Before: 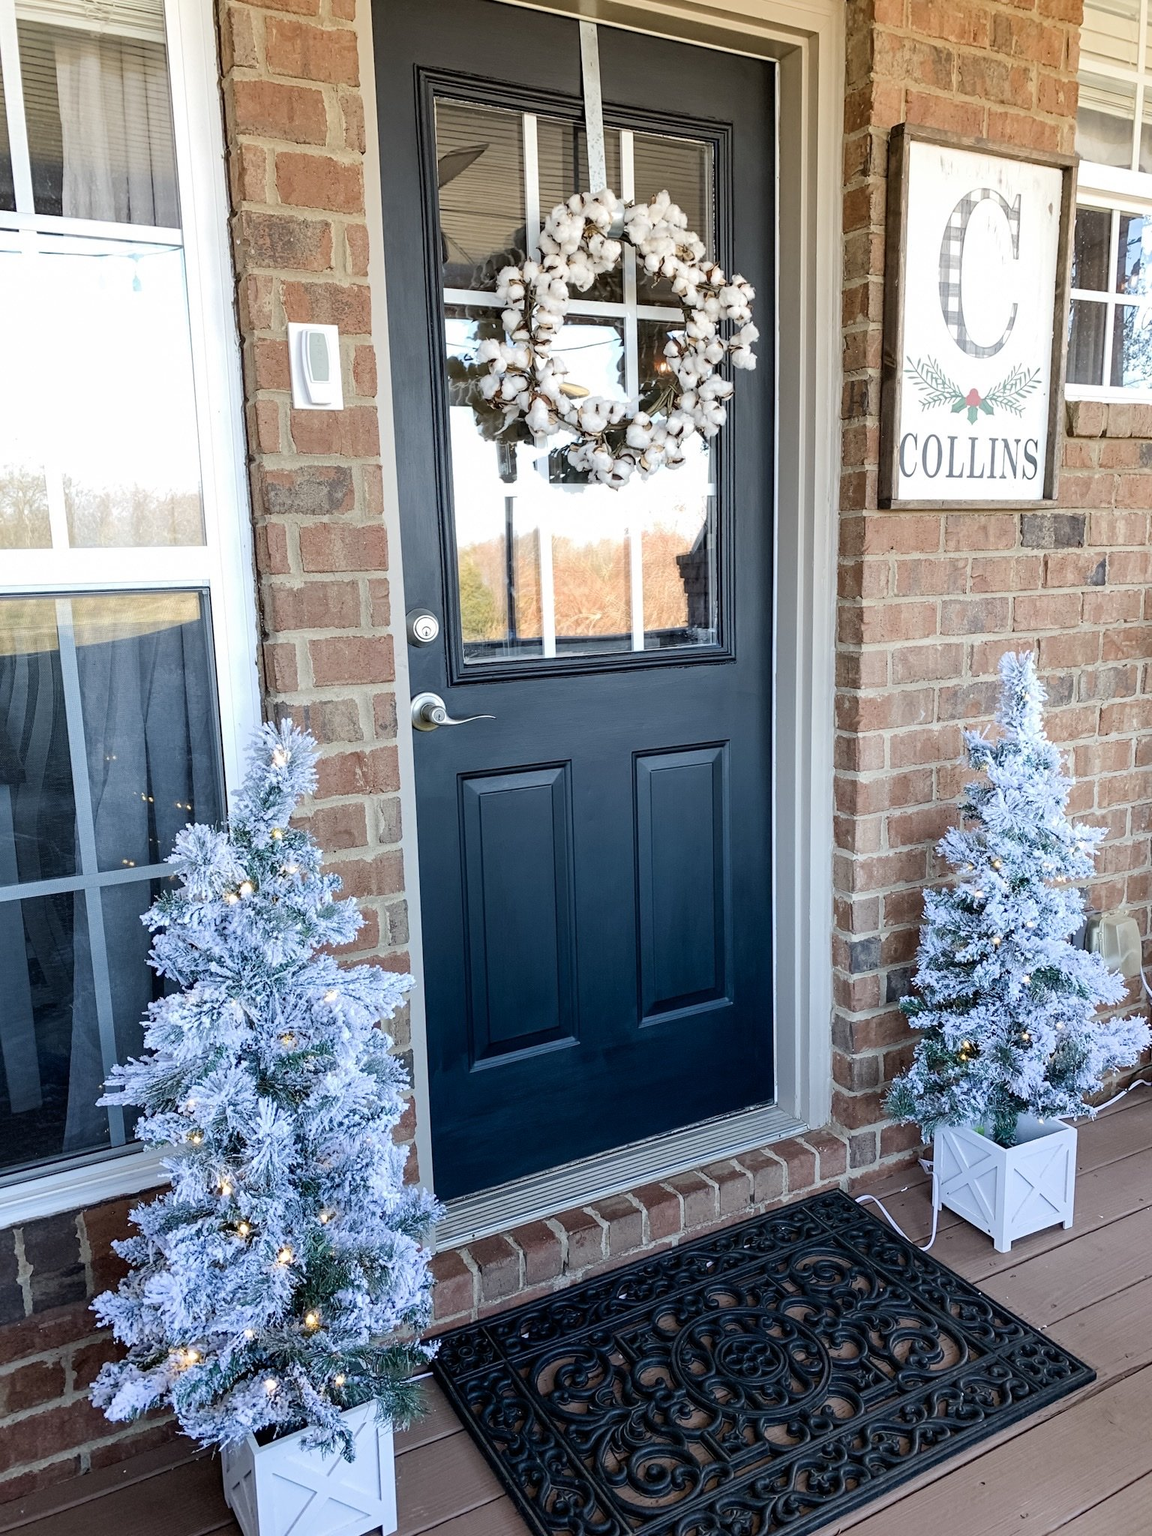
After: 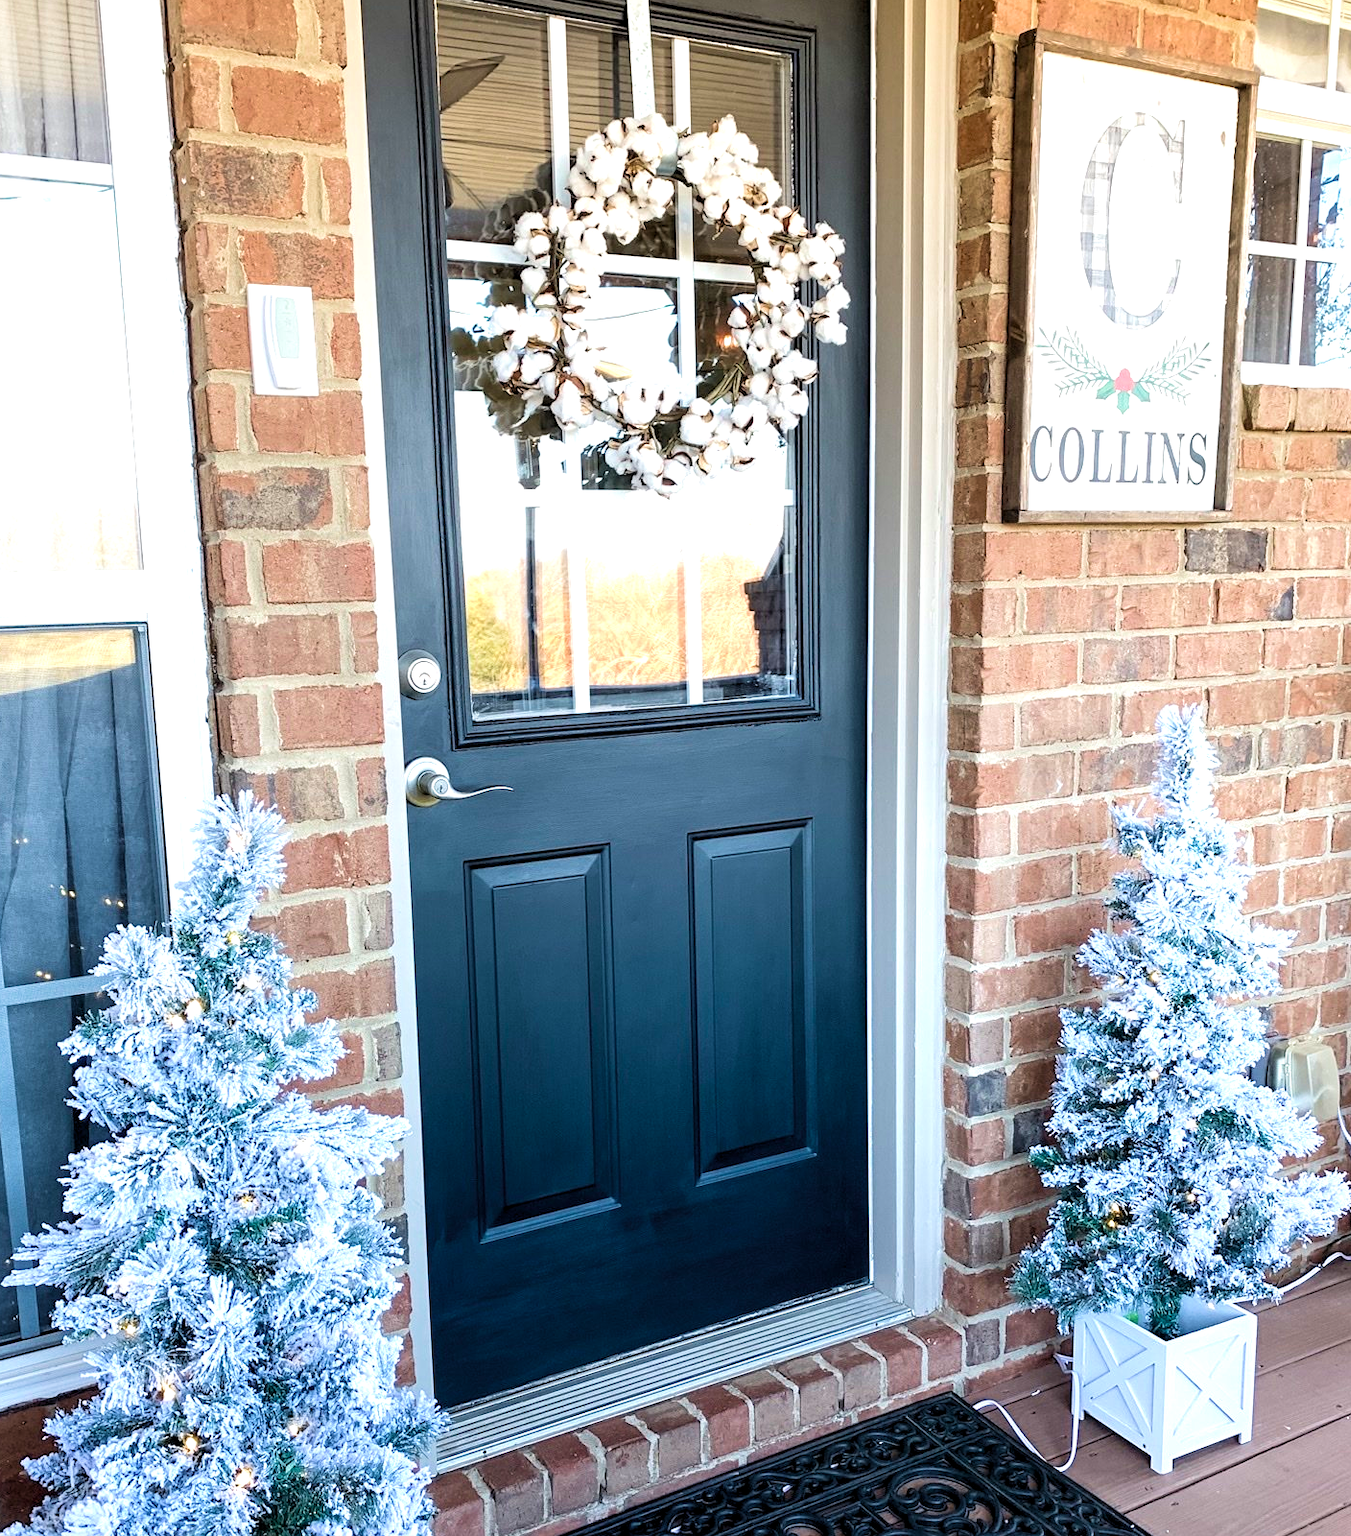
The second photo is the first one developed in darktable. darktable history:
crop: left 8.235%, top 6.587%, bottom 15.204%
exposure: exposure 0.601 EV, compensate highlight preservation false
velvia: on, module defaults
tone equalizer: on, module defaults
levels: levels [0.026, 0.507, 0.987]
